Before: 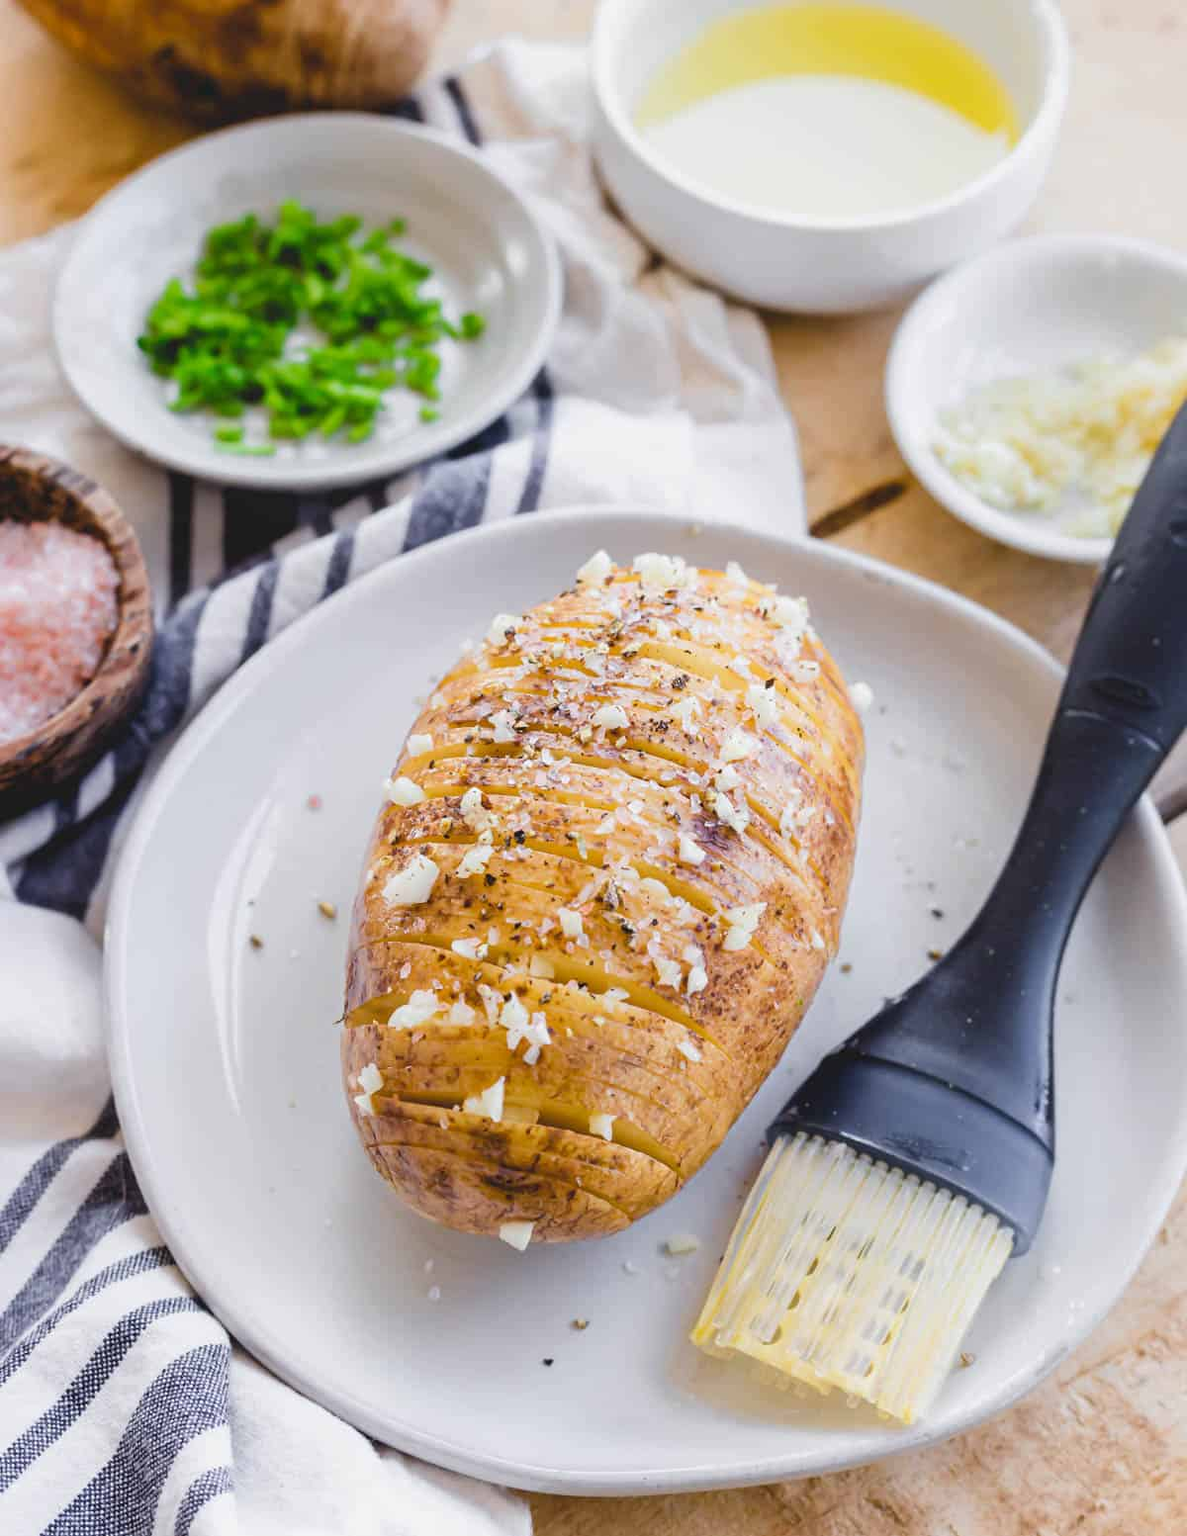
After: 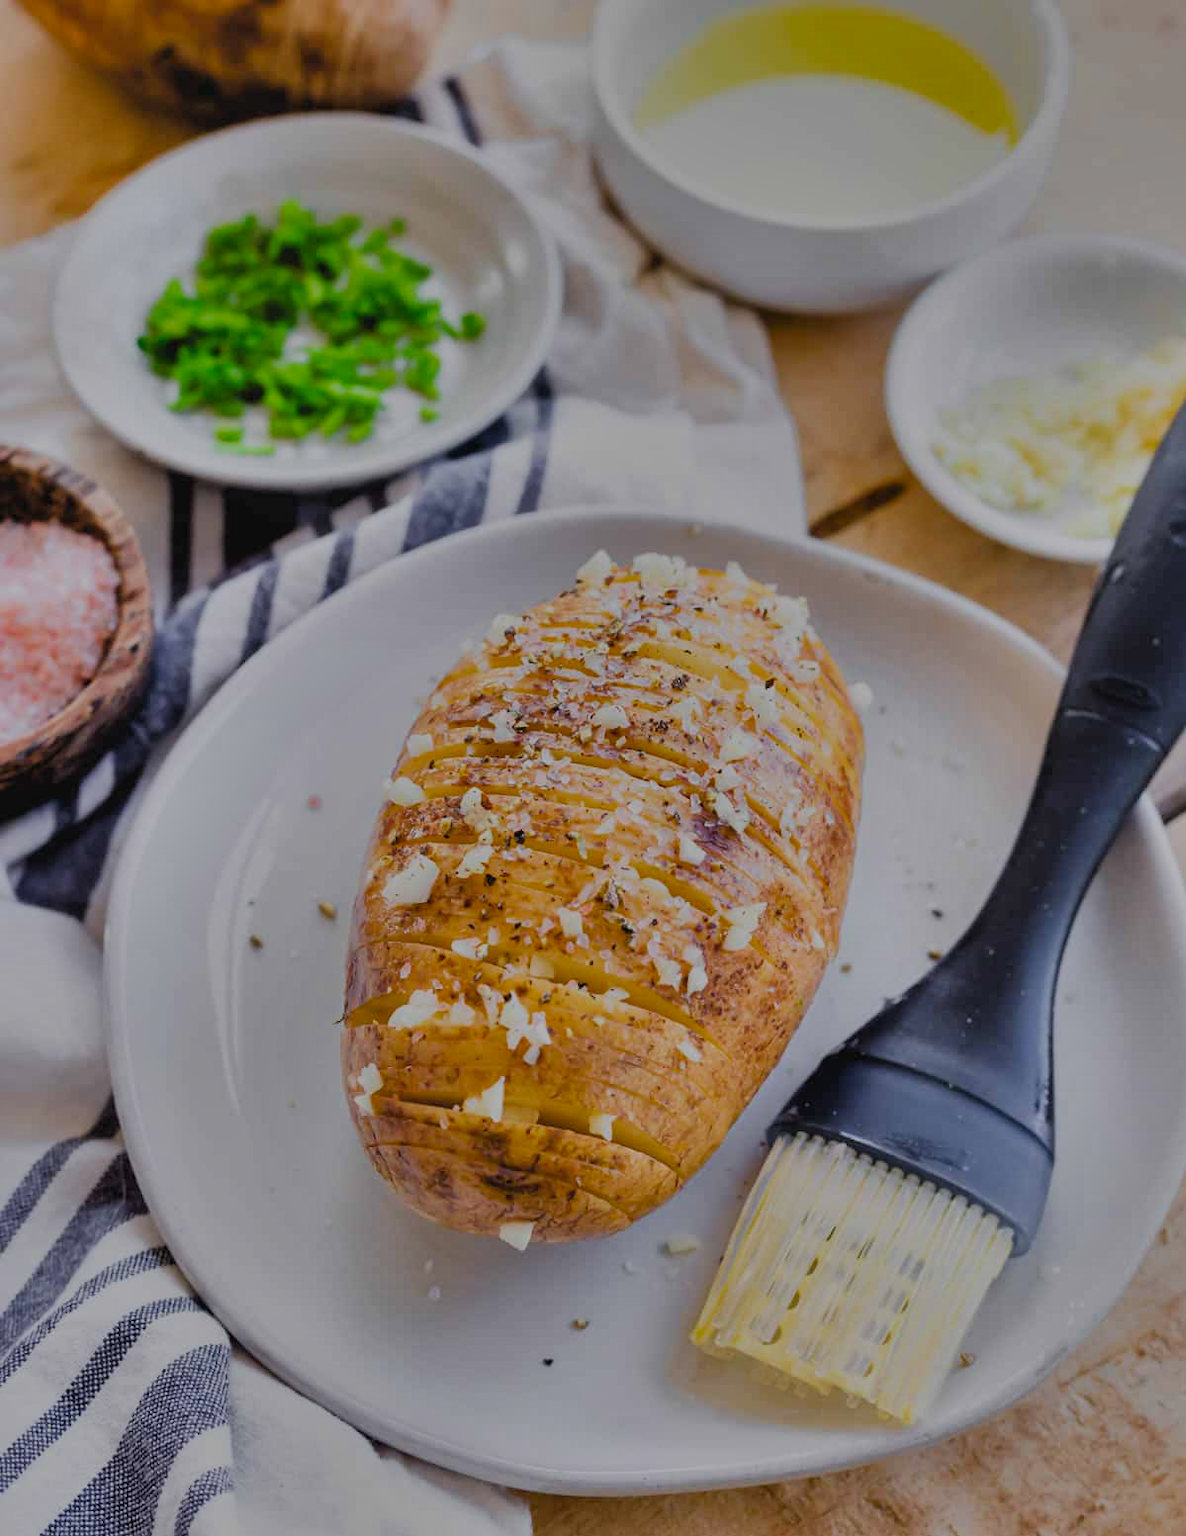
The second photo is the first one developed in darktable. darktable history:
bloom: size 40%
filmic rgb: black relative exposure -7.65 EV, white relative exposure 4.56 EV, hardness 3.61, color science v6 (2022)
shadows and highlights: shadows 80.73, white point adjustment -9.07, highlights -61.46, soften with gaussian
